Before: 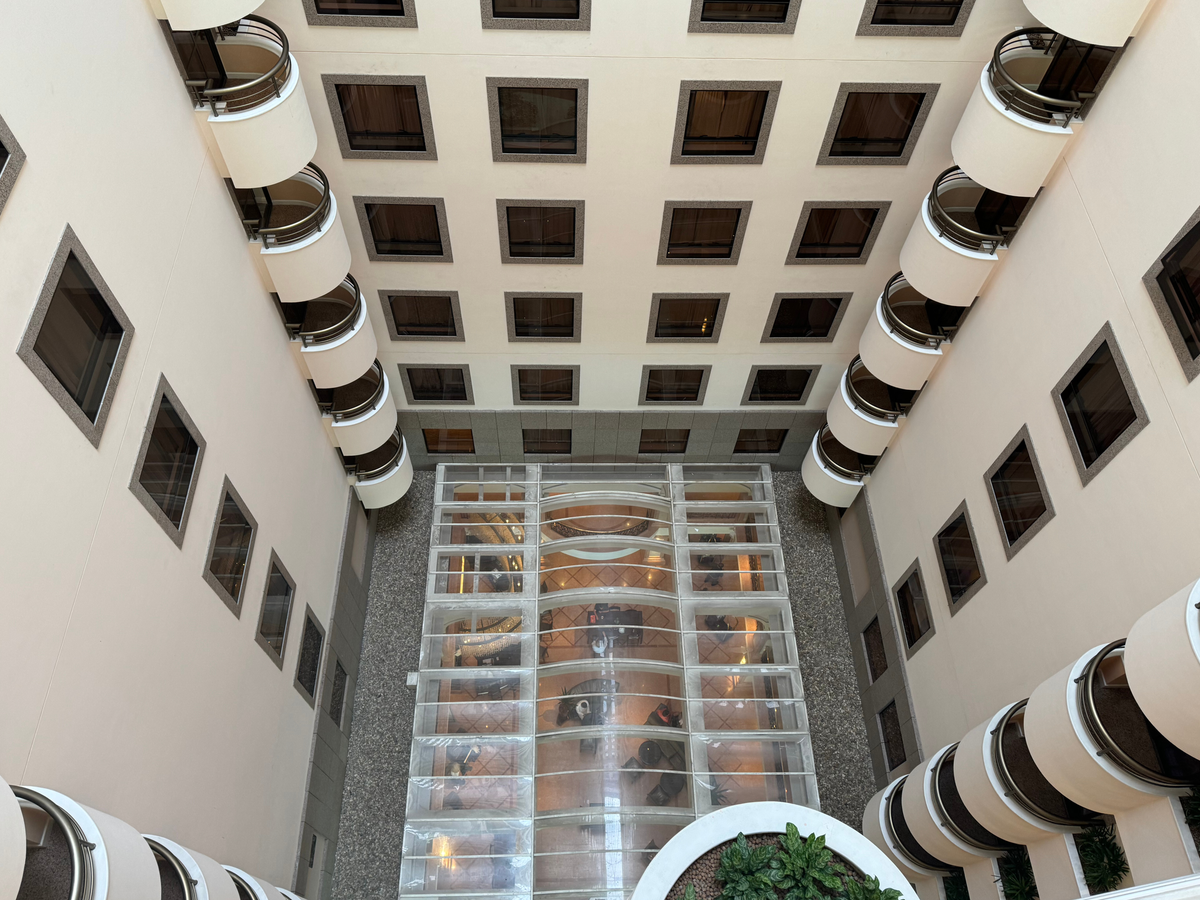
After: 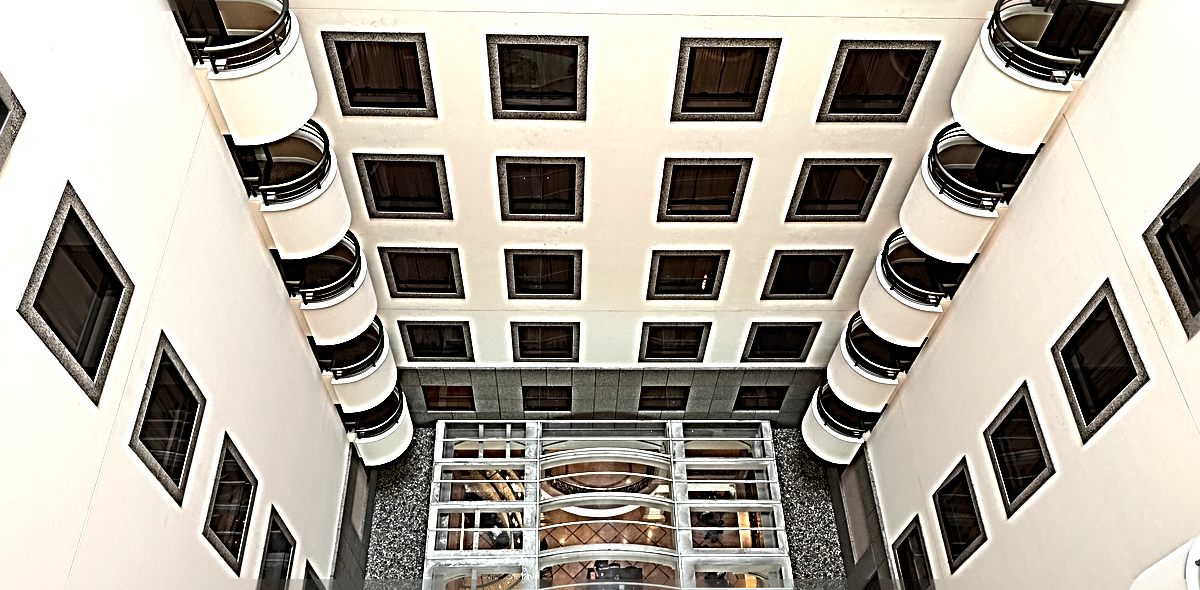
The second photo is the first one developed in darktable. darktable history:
crop and rotate: top 4.848%, bottom 29.503%
tone equalizer: -8 EV -0.75 EV, -7 EV -0.7 EV, -6 EV -0.6 EV, -5 EV -0.4 EV, -3 EV 0.4 EV, -2 EV 0.6 EV, -1 EV 0.7 EV, +0 EV 0.75 EV, edges refinement/feathering 500, mask exposure compensation -1.57 EV, preserve details no
sharpen: radius 4.001, amount 2
